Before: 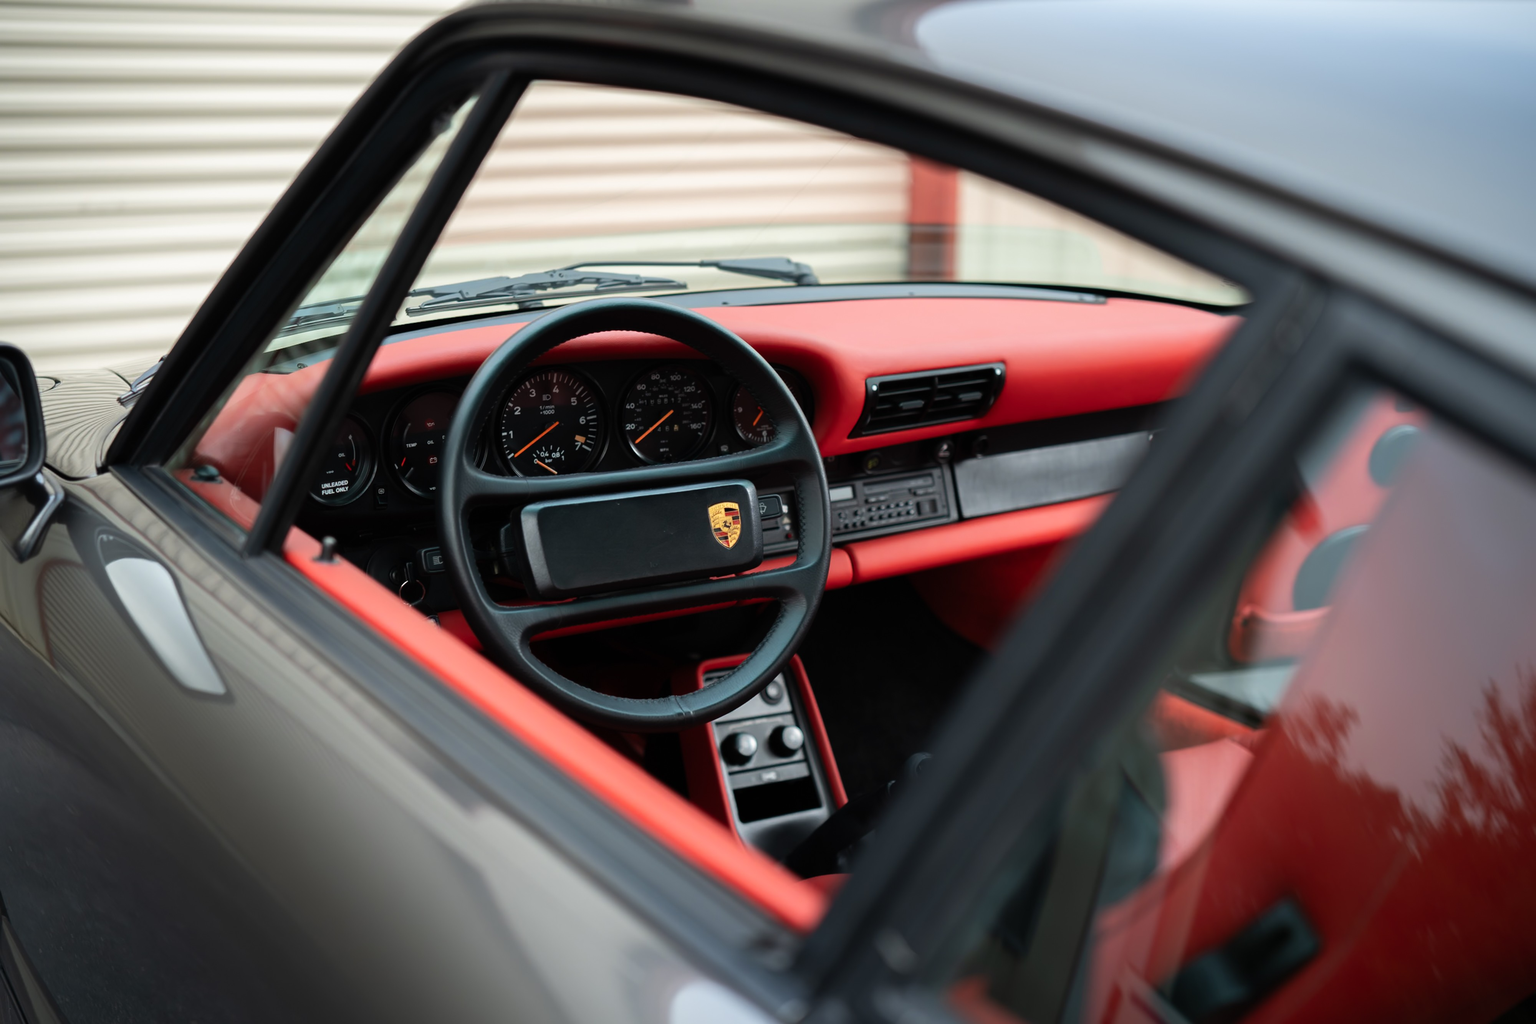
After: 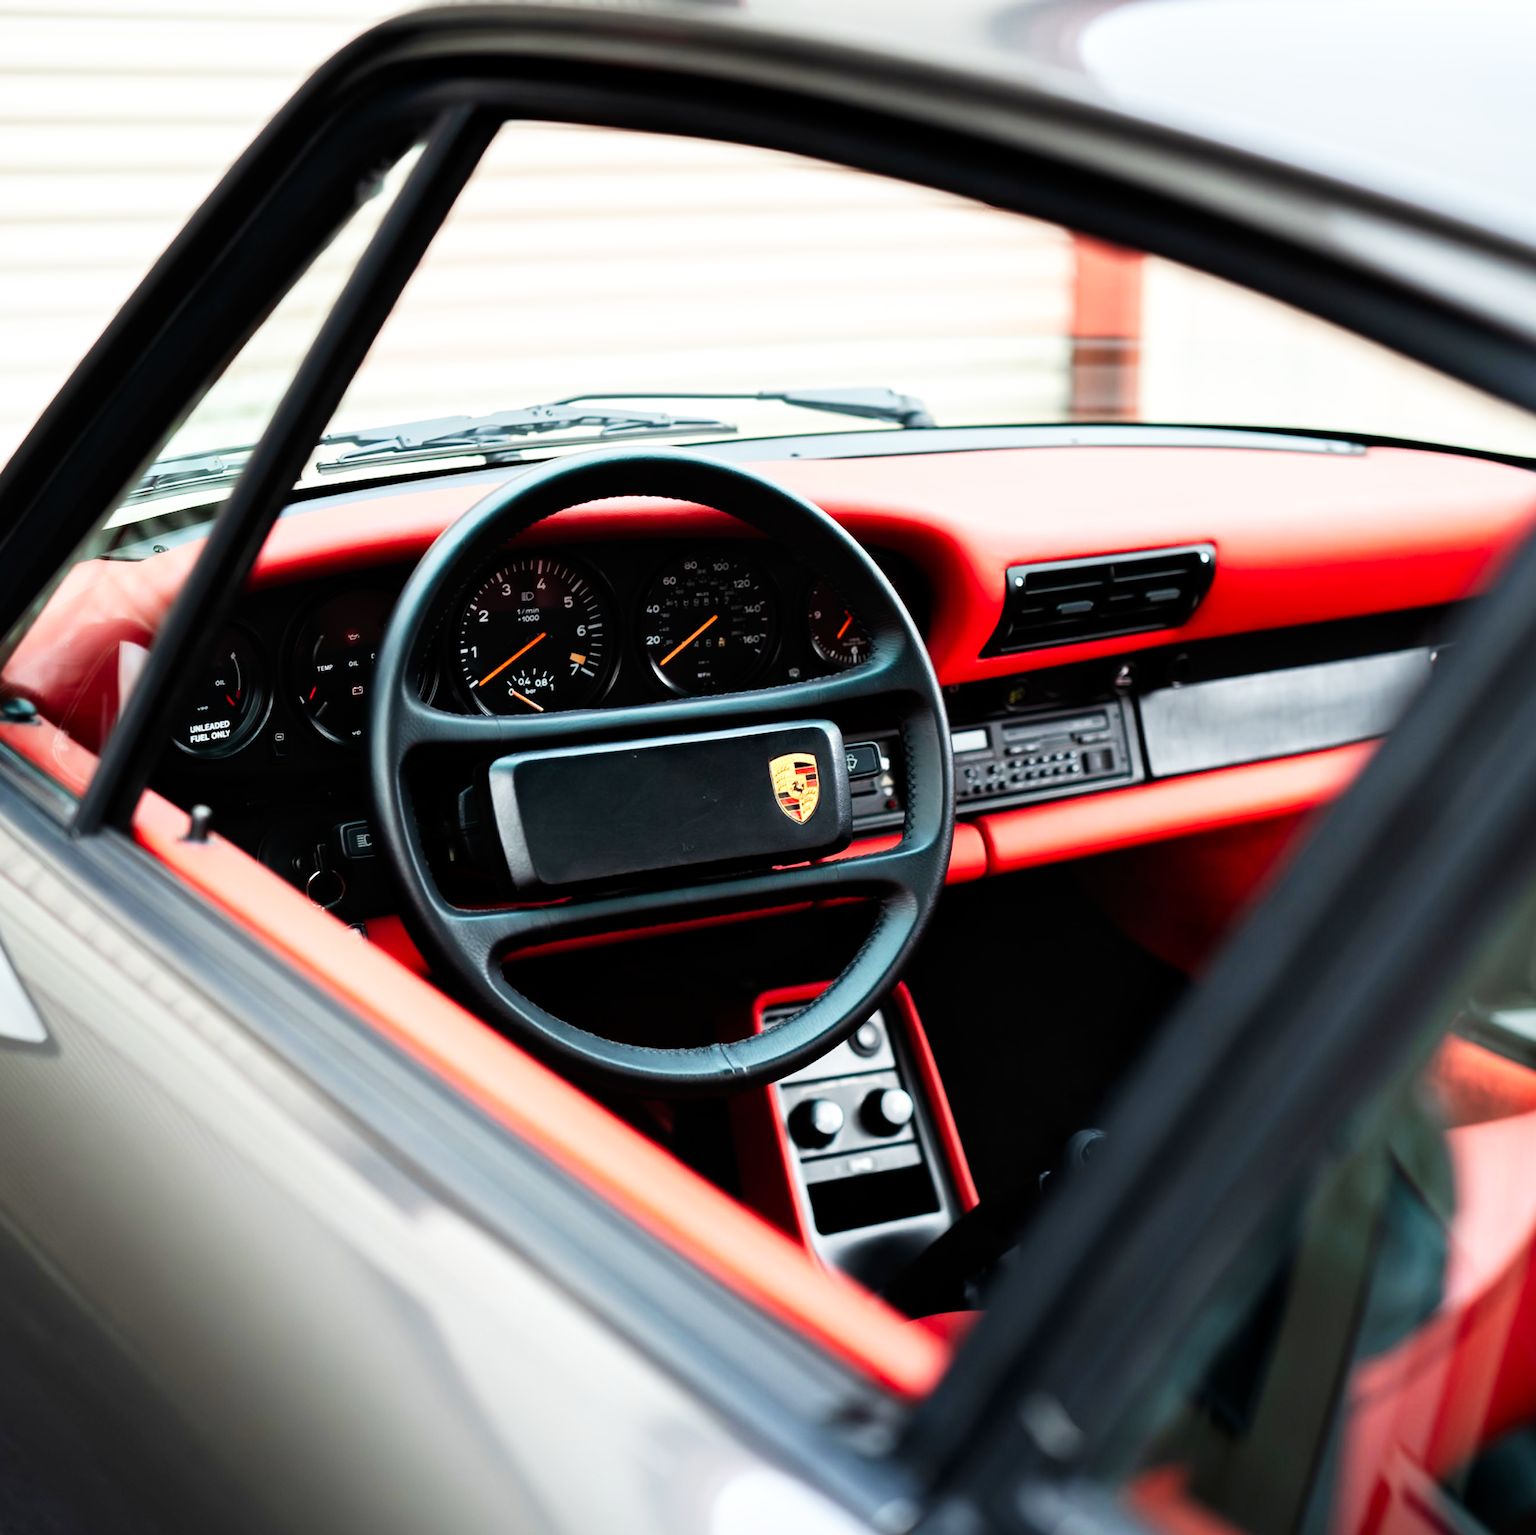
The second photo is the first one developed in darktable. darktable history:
crop and rotate: left 12.71%, right 20.602%
base curve: curves: ch0 [(0, 0) (0.007, 0.004) (0.027, 0.03) (0.046, 0.07) (0.207, 0.54) (0.442, 0.872) (0.673, 0.972) (1, 1)], preserve colors none
local contrast: mode bilateral grid, contrast 19, coarseness 50, detail 119%, midtone range 0.2
